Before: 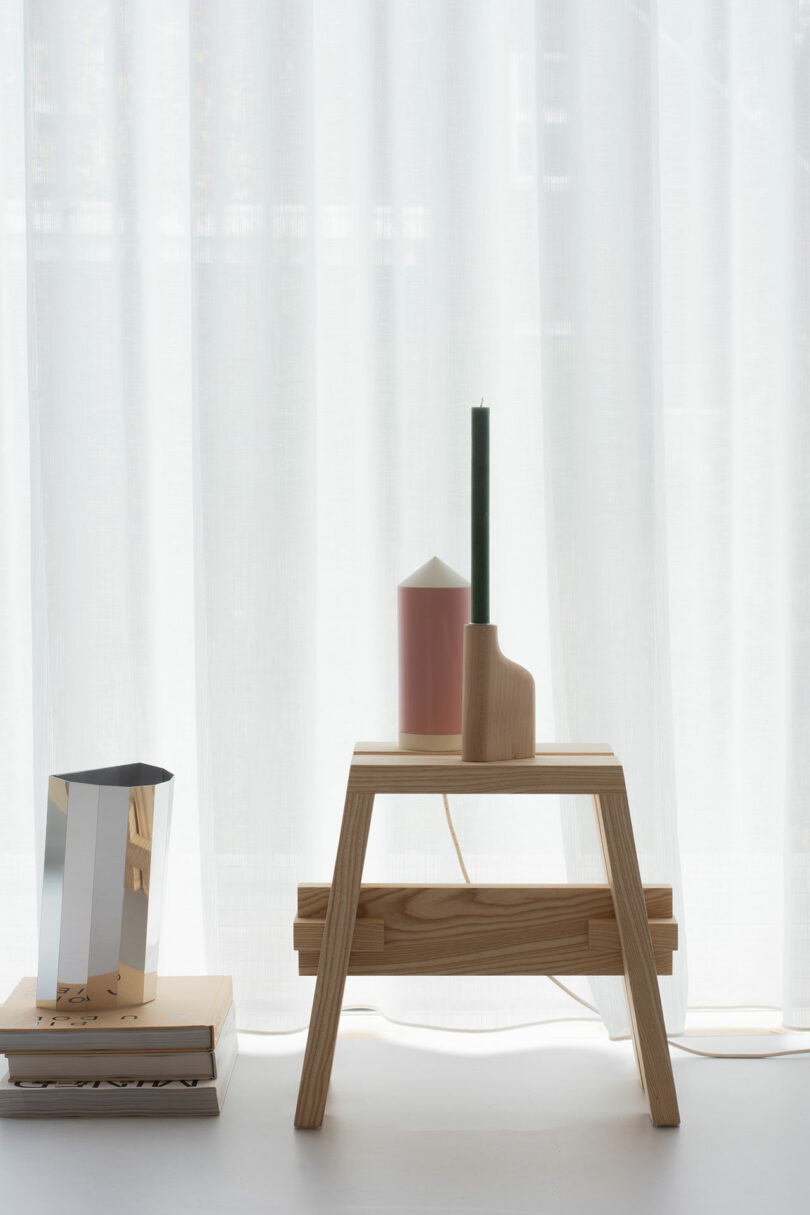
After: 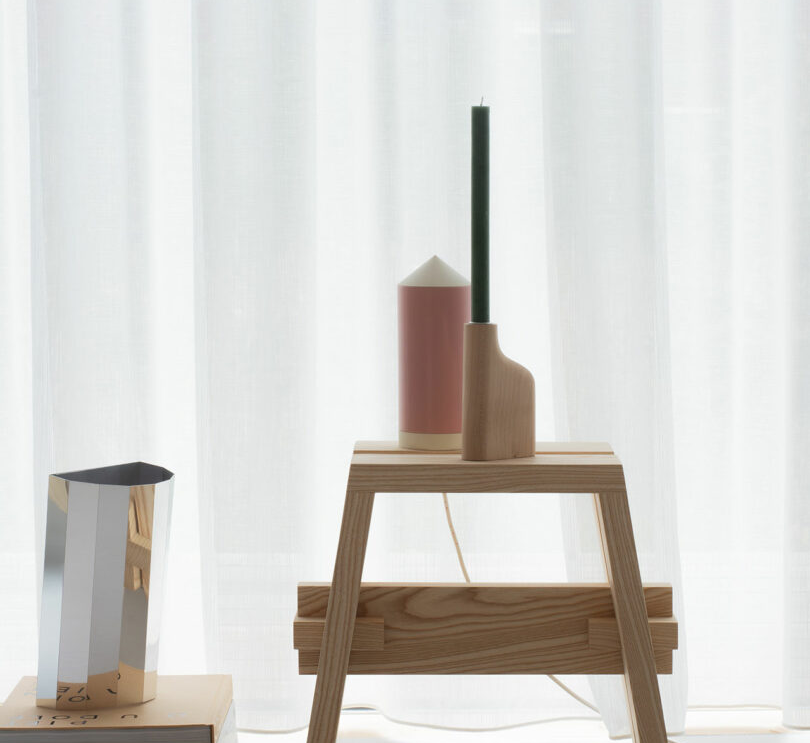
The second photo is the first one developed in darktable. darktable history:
crop and rotate: top 24.853%, bottom 13.937%
